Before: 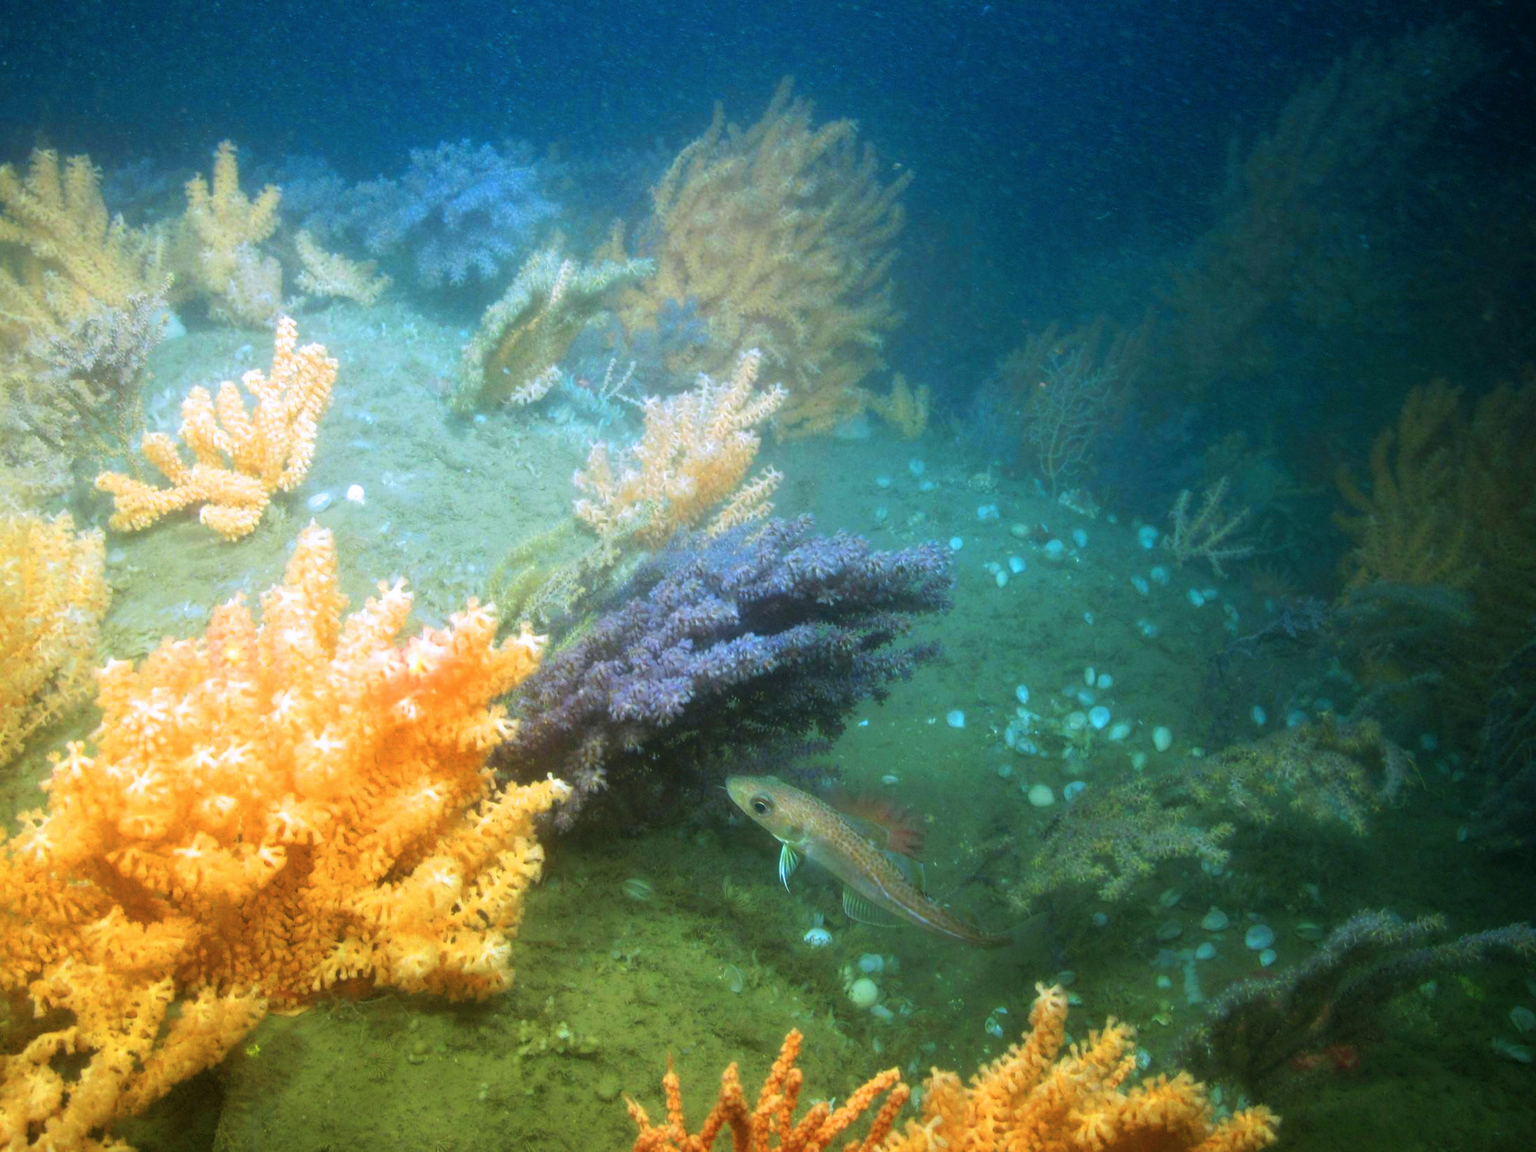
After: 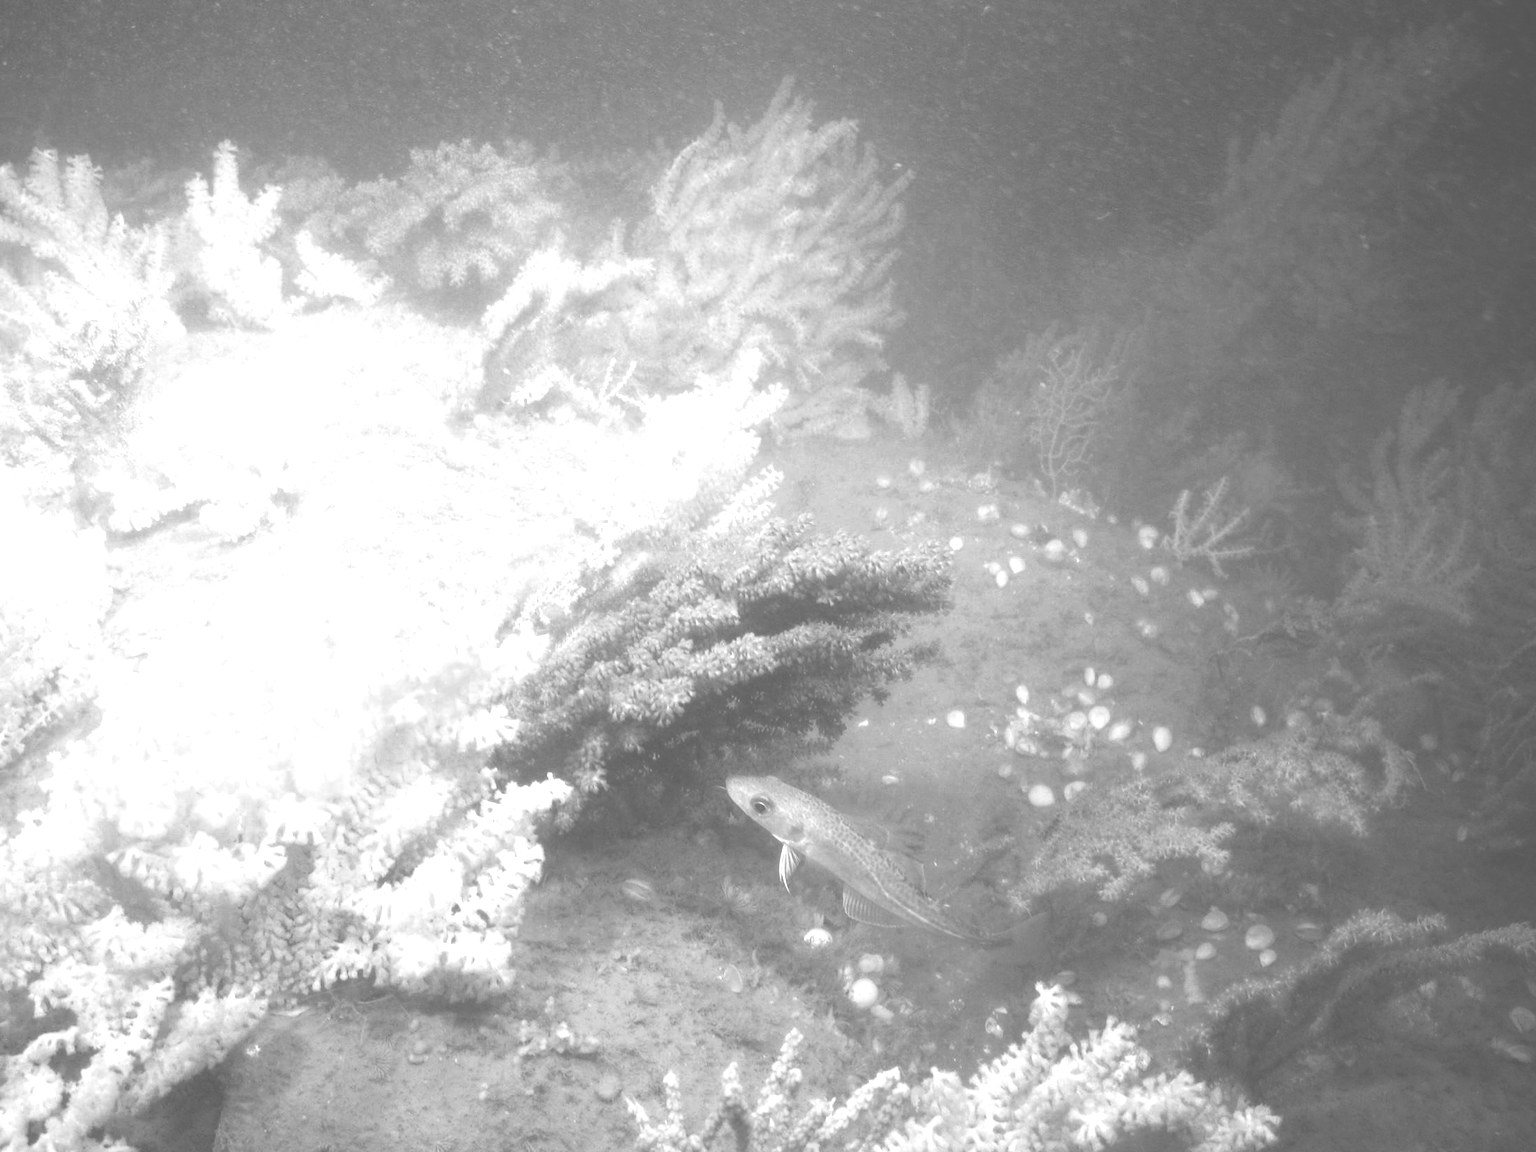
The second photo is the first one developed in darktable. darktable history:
exposure: black level correction -0.03, compensate highlight preservation false
color balance: mode lift, gamma, gain (sRGB), lift [0.997, 0.979, 1.021, 1.011], gamma [1, 1.084, 0.916, 0.998], gain [1, 0.87, 1.13, 1.101], contrast 4.55%, contrast fulcrum 38.24%, output saturation 104.09%
monochrome: a 32, b 64, size 2.3, highlights 1
levels: levels [0.036, 0.364, 0.827]
